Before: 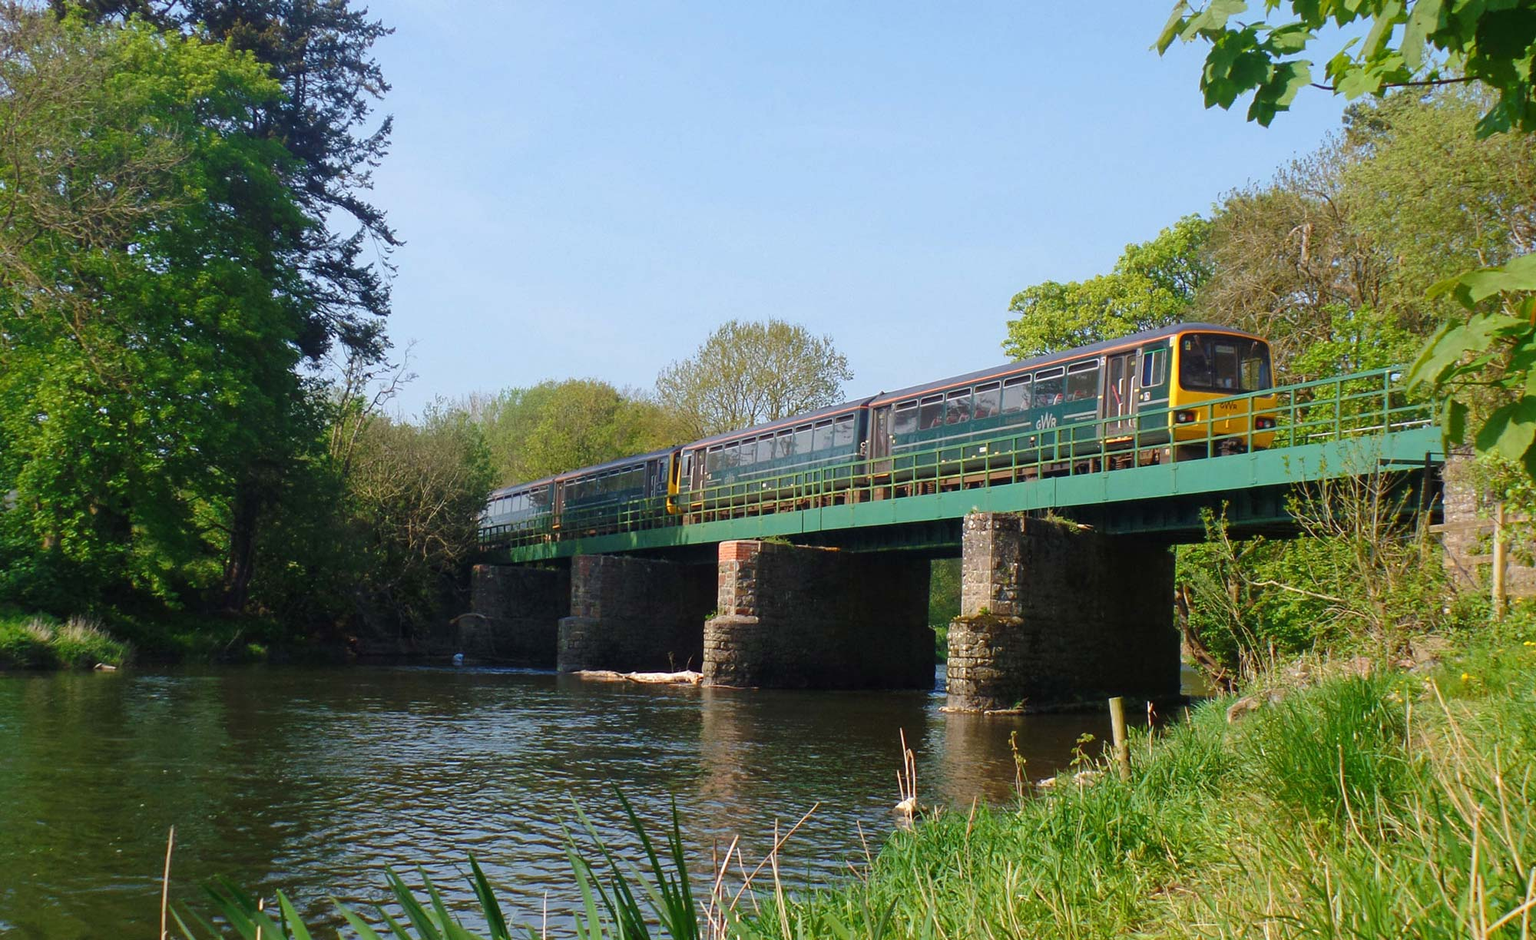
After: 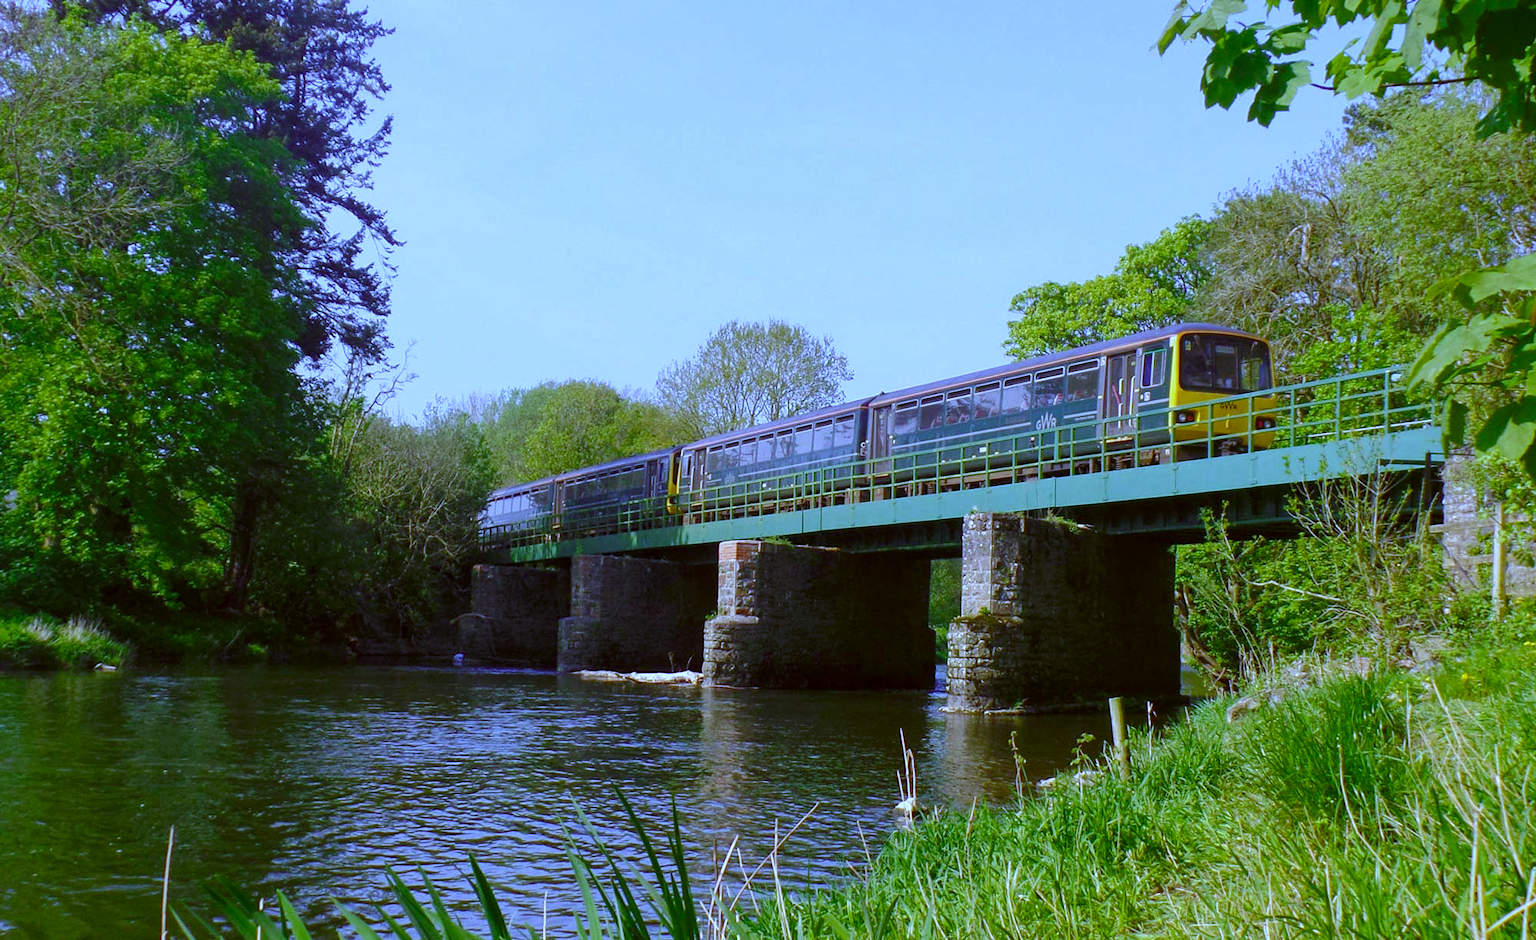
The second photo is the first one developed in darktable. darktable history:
color correction: highlights a* -1.43, highlights b* 10.12, shadows a* 0.395, shadows b* 19.35
white balance: red 0.766, blue 1.537
local contrast: highlights 100%, shadows 100%, detail 120%, midtone range 0.2
rotate and perspective: automatic cropping off
color balance rgb: perceptual saturation grading › global saturation 20%, perceptual saturation grading › highlights -25%, perceptual saturation grading › shadows 25%
